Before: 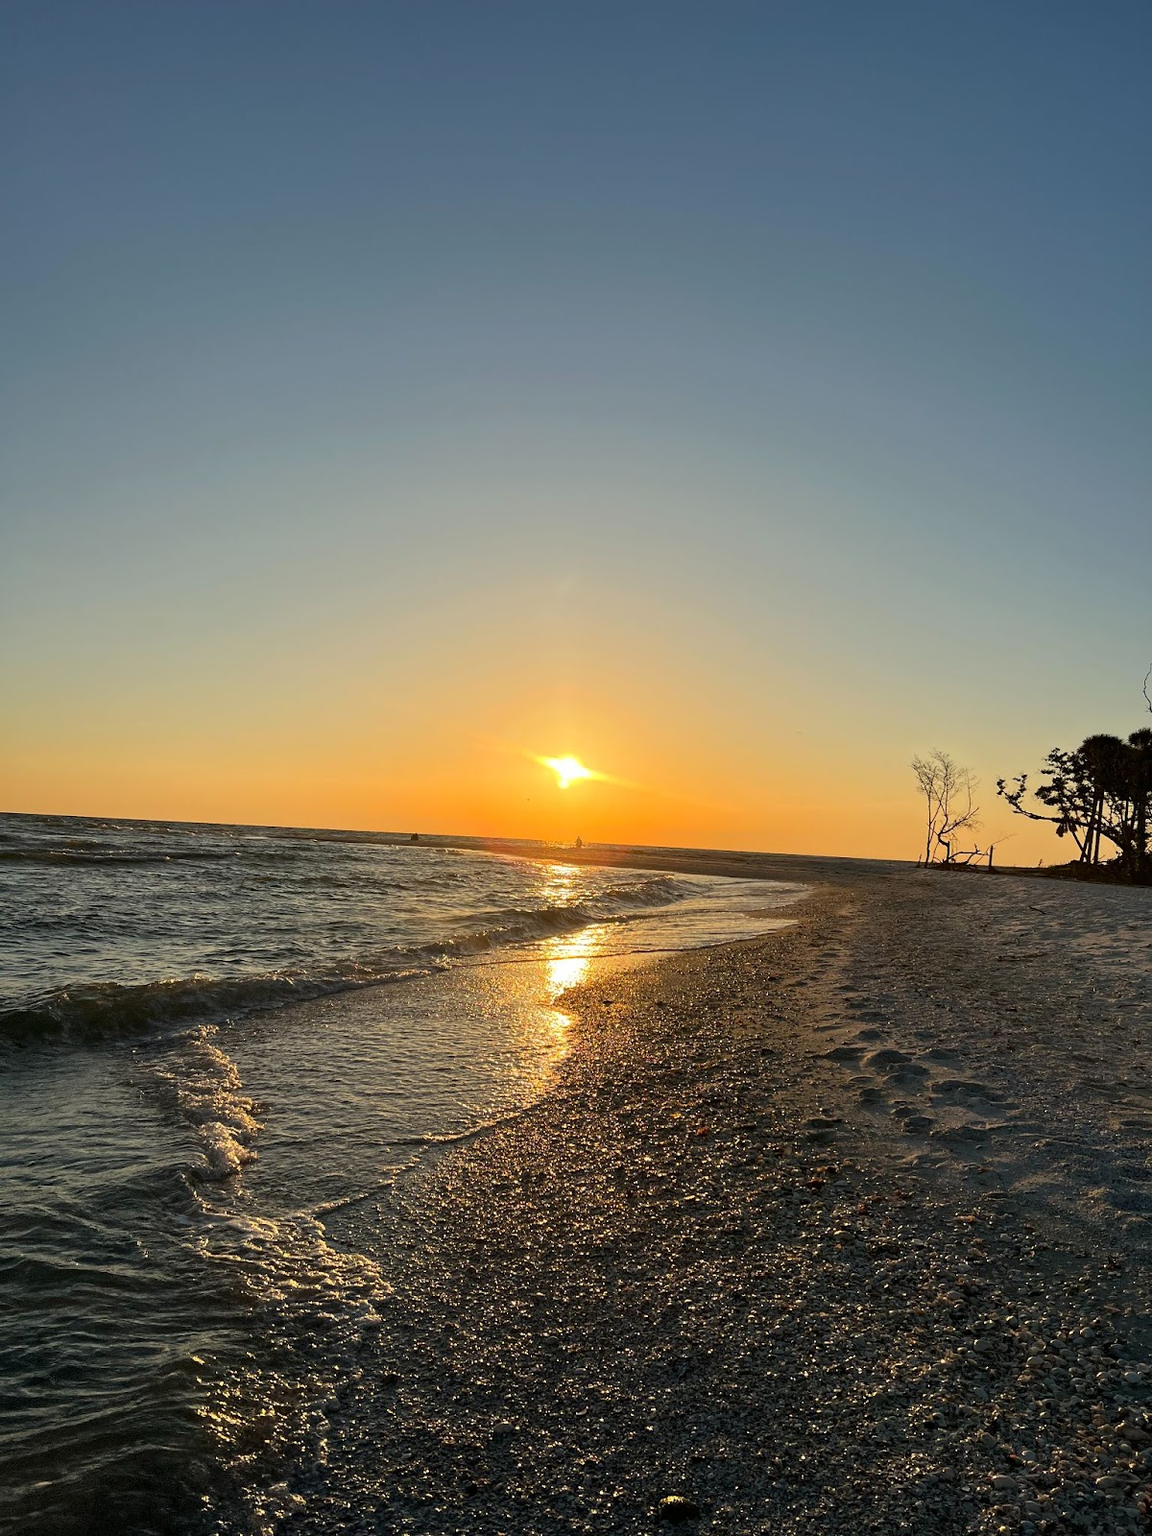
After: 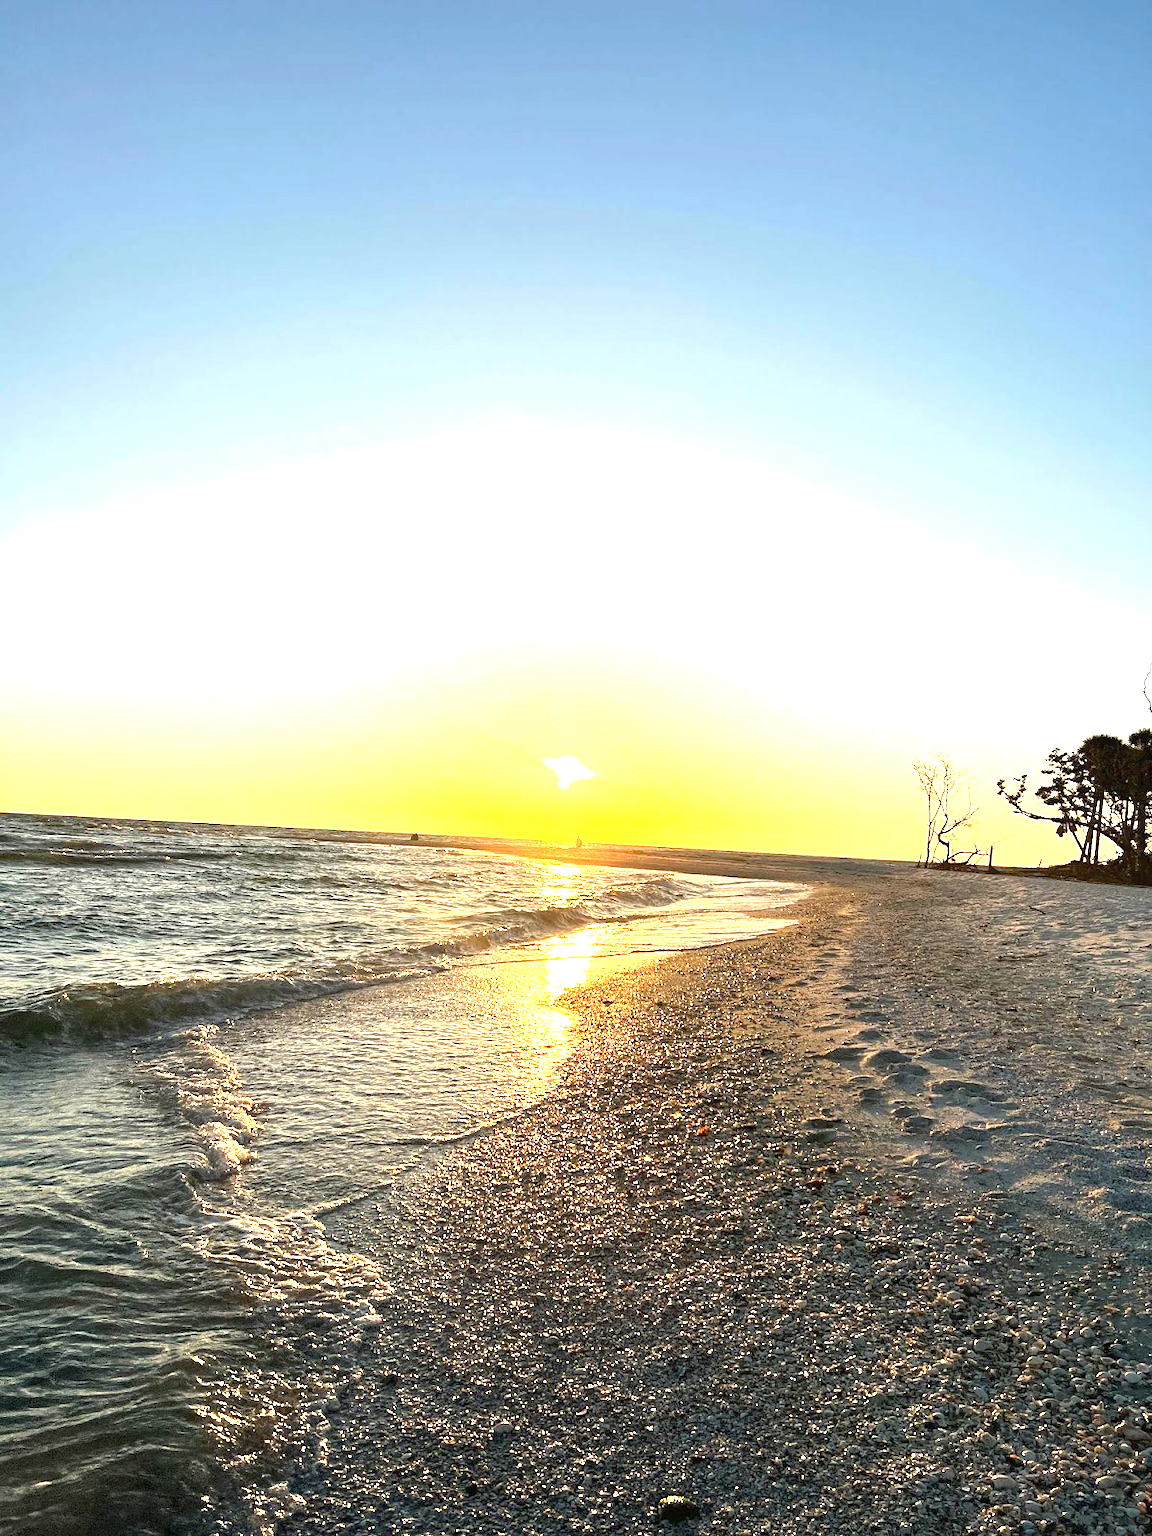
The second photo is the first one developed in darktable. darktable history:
exposure: black level correction 0, exposure 1.977 EV, compensate highlight preservation false
